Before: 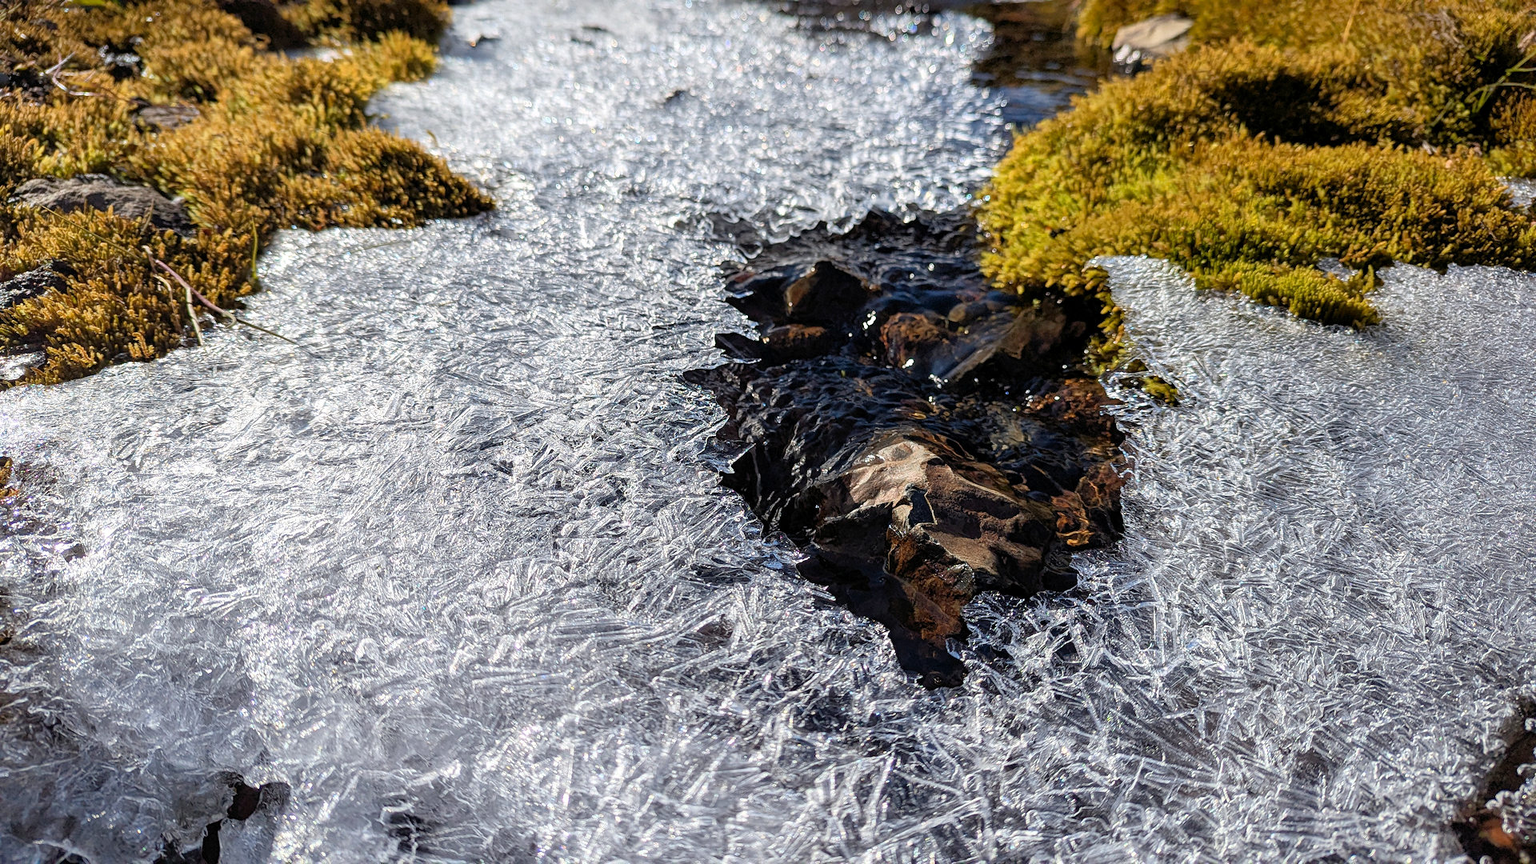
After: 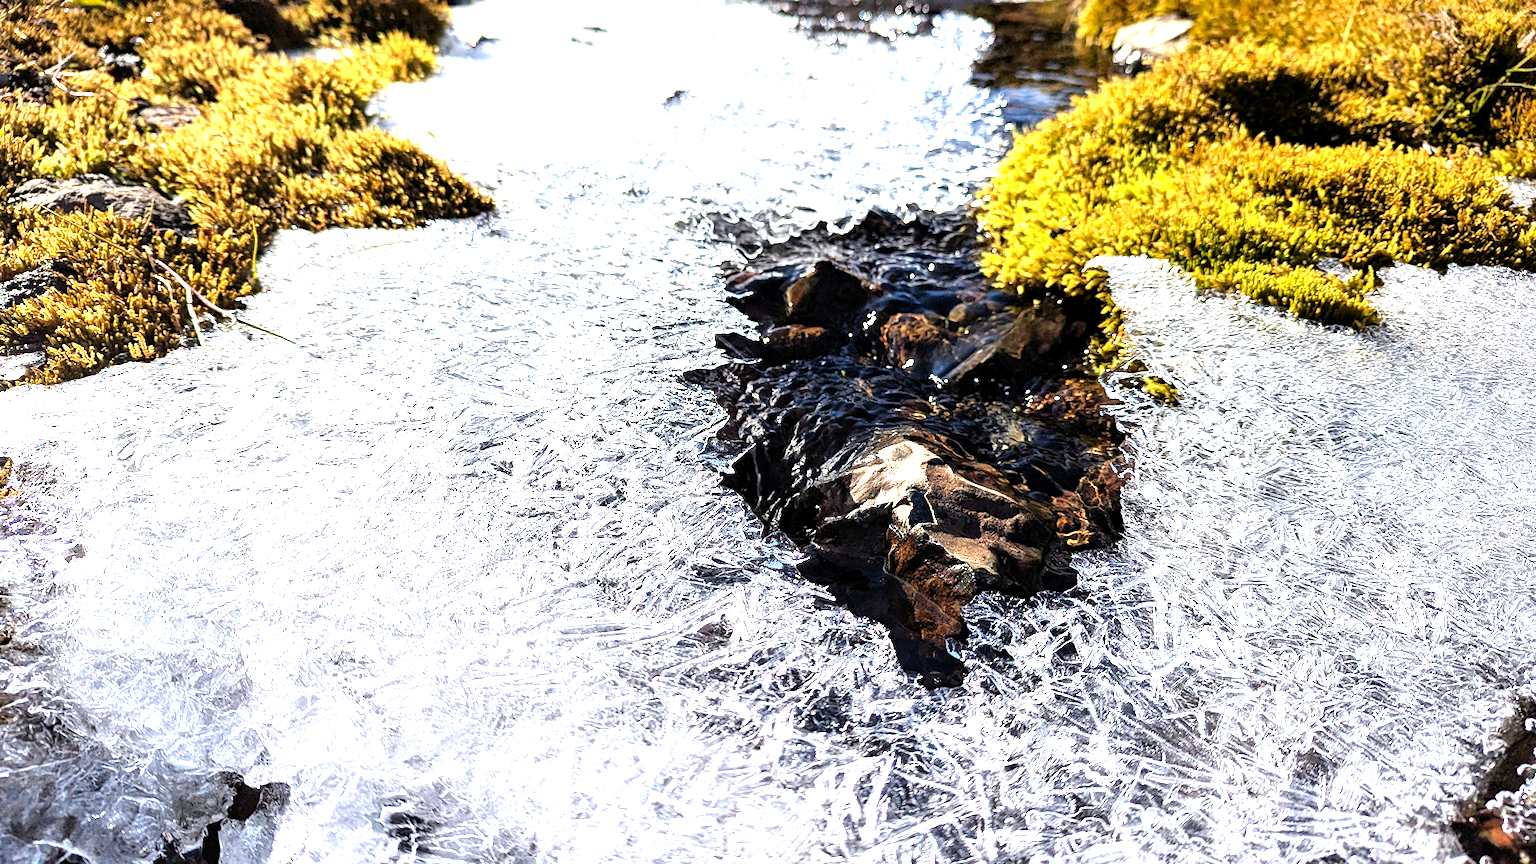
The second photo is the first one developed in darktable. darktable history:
exposure: black level correction 0.001, exposure 1.05 EV, compensate exposure bias true, compensate highlight preservation false
tone equalizer: -8 EV -0.75 EV, -7 EV -0.7 EV, -6 EV -0.6 EV, -5 EV -0.4 EV, -3 EV 0.4 EV, -2 EV 0.6 EV, -1 EV 0.7 EV, +0 EV 0.75 EV, edges refinement/feathering 500, mask exposure compensation -1.57 EV, preserve details no
